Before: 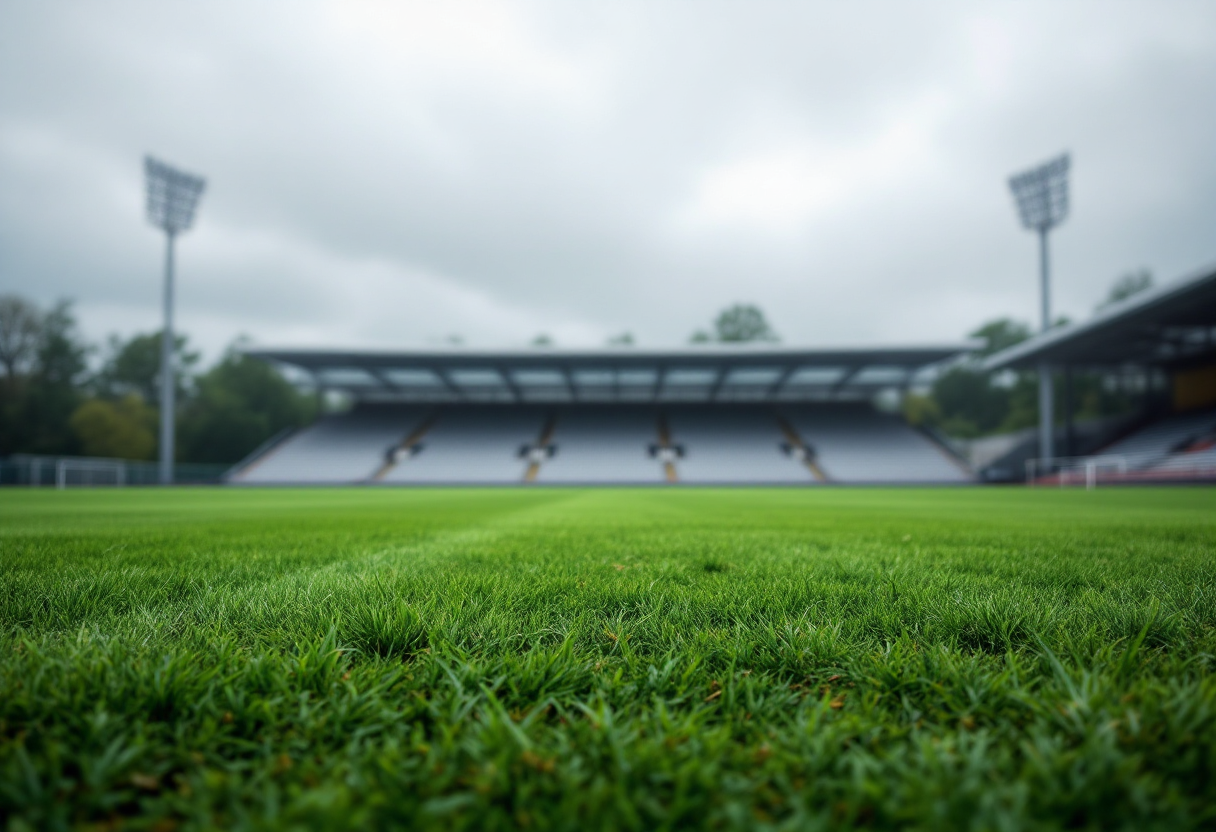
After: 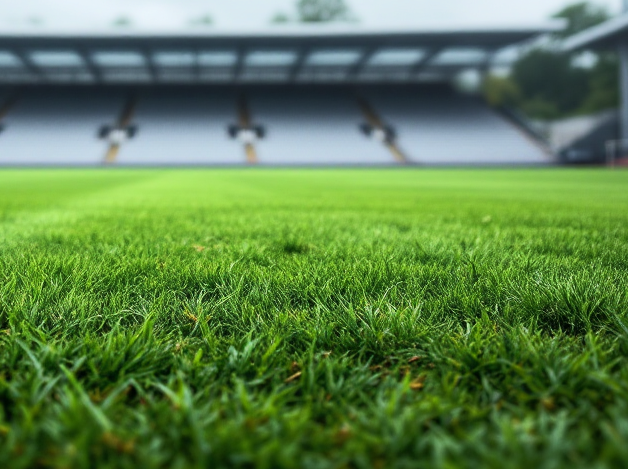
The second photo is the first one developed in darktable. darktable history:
crop: left 34.607%, top 38.369%, right 13.713%, bottom 5.238%
tone equalizer: -8 EV 0.025 EV, -7 EV -0.04 EV, -6 EV 0.045 EV, -5 EV 0.056 EV, -4 EV 0.251 EV, -3 EV 0.651 EV, -2 EV 0.569 EV, -1 EV 0.195 EV, +0 EV 0.029 EV, edges refinement/feathering 500, mask exposure compensation -1.57 EV, preserve details no
